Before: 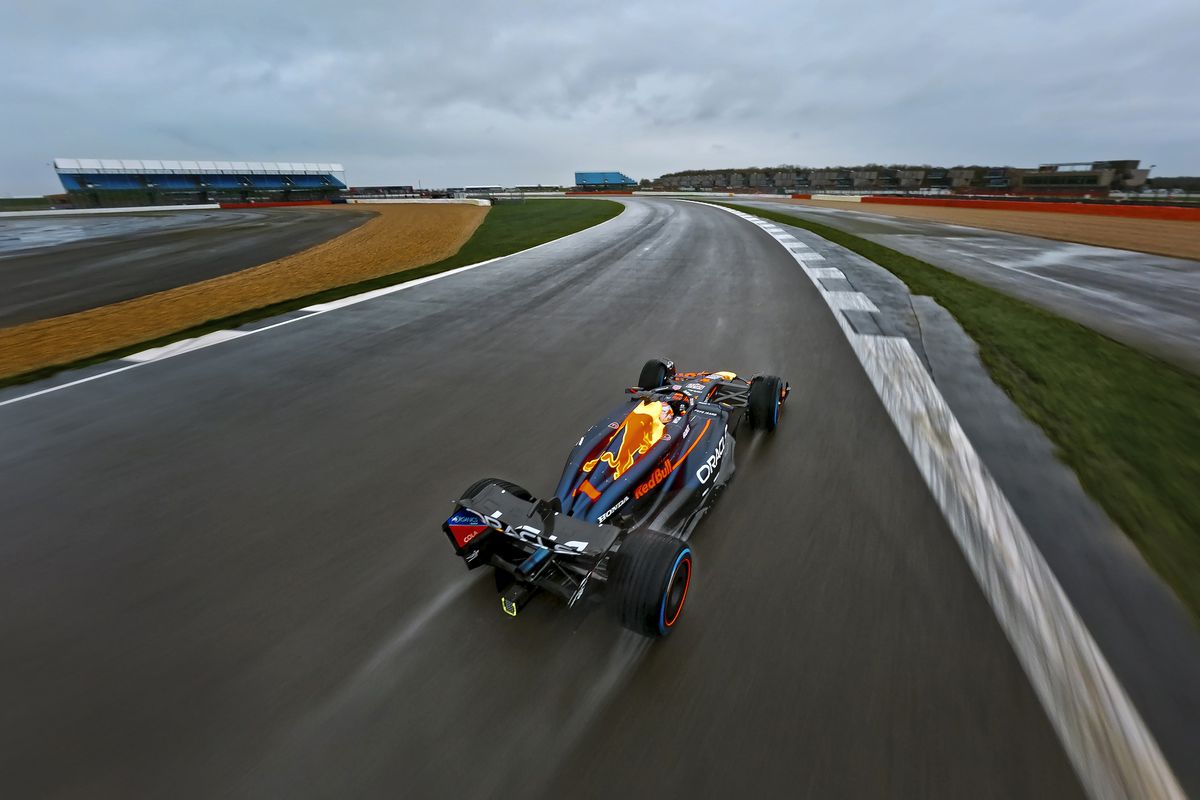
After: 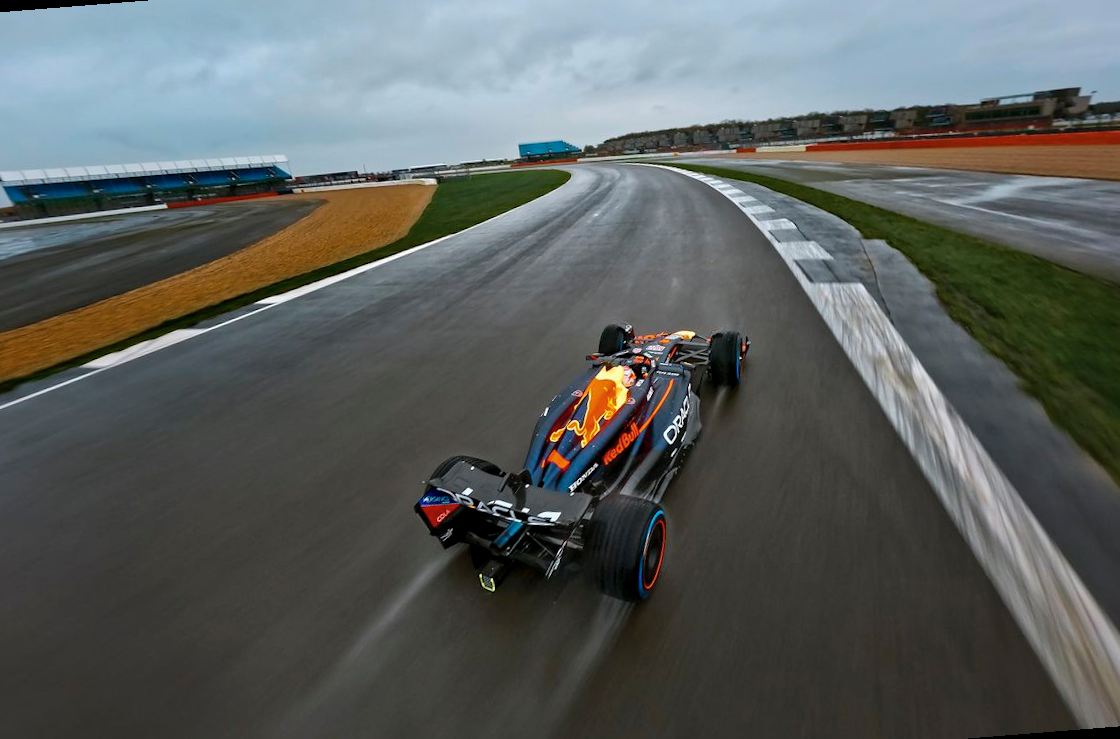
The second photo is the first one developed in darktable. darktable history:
rotate and perspective: rotation -4.57°, crop left 0.054, crop right 0.944, crop top 0.087, crop bottom 0.914
color zones: curves: ch0 [(0, 0.613) (0.01, 0.613) (0.245, 0.448) (0.498, 0.529) (0.642, 0.665) (0.879, 0.777) (0.99, 0.613)]; ch1 [(0, 0) (0.143, 0) (0.286, 0) (0.429, 0) (0.571, 0) (0.714, 0) (0.857, 0)], mix -93.41%
